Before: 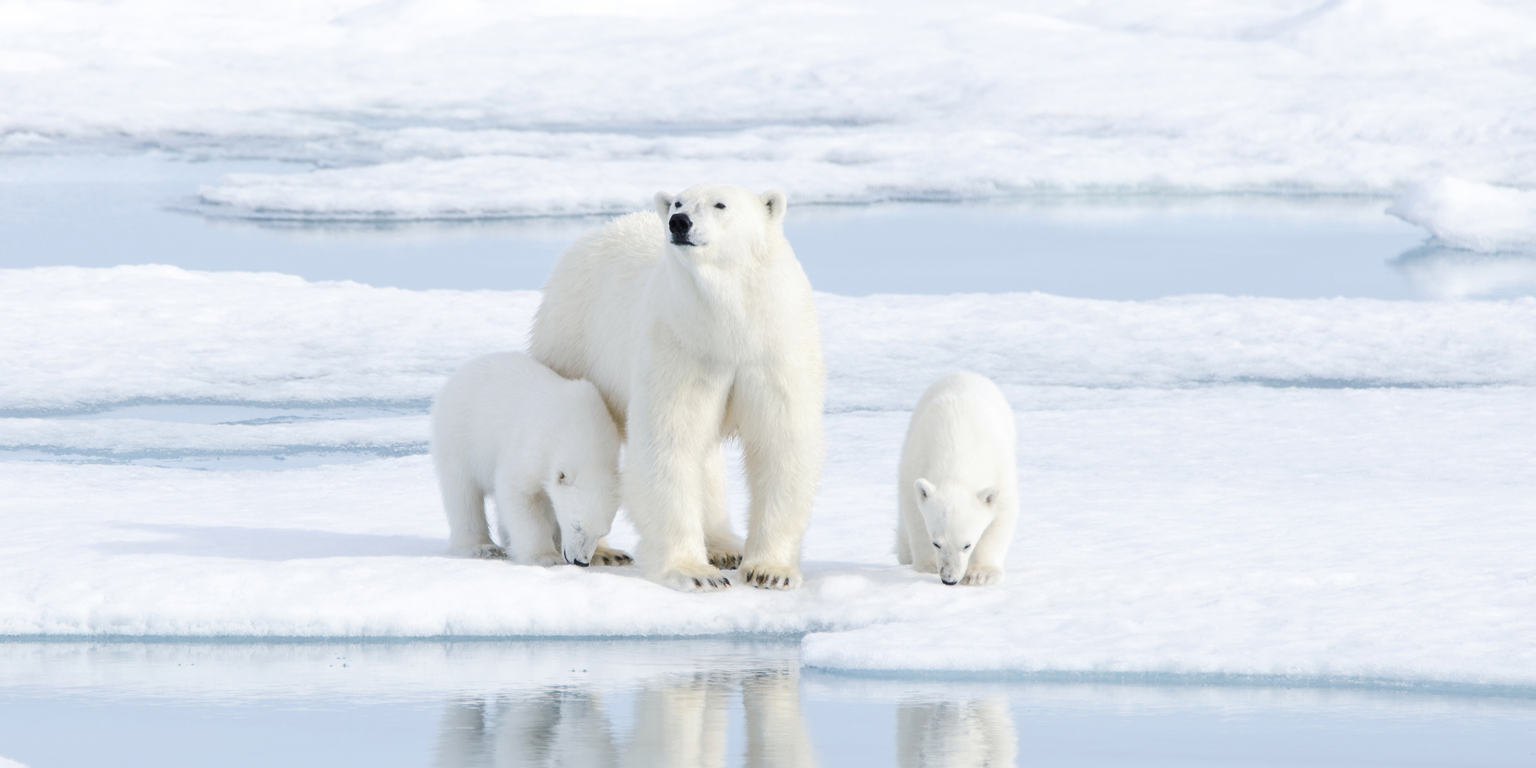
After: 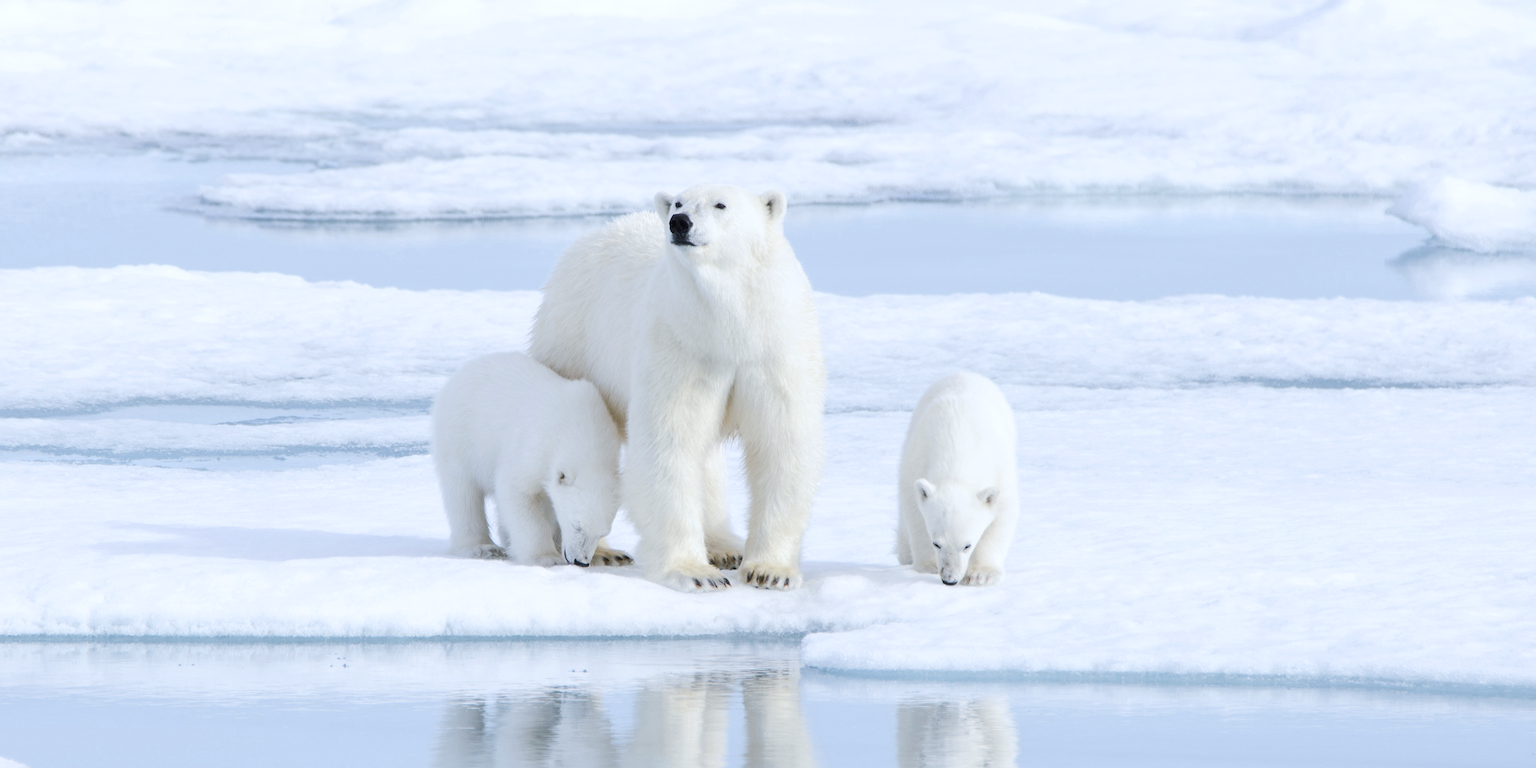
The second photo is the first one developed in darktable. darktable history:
exposure: compensate highlight preservation false
white balance: red 0.974, blue 1.044
